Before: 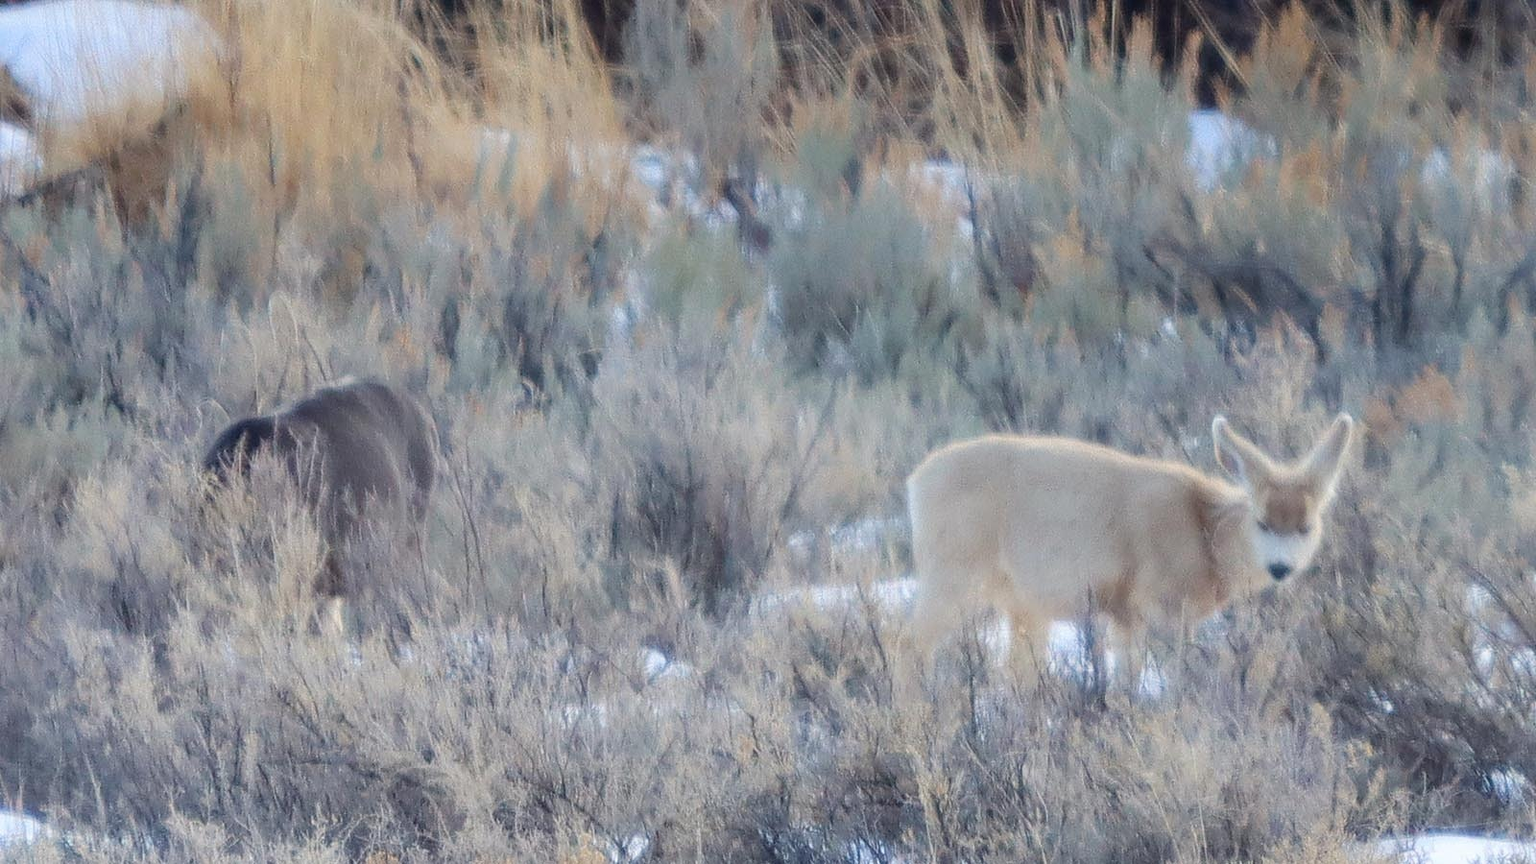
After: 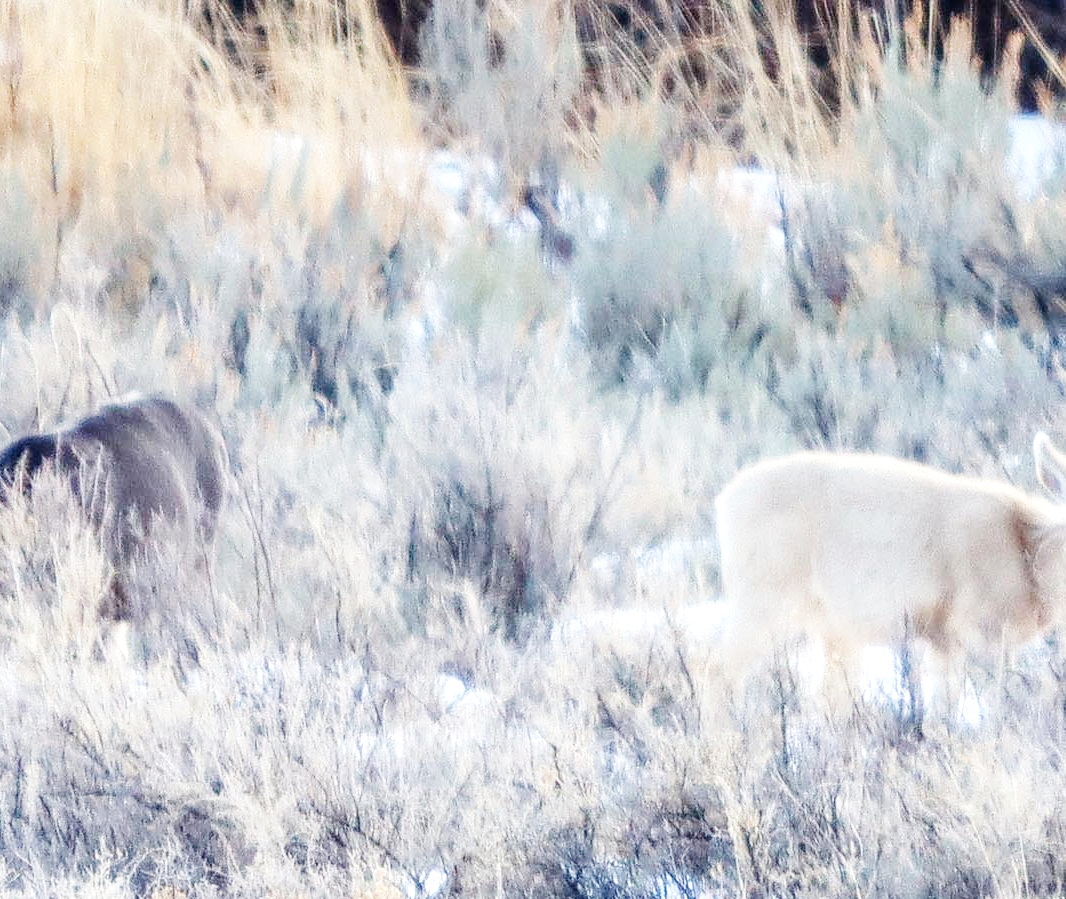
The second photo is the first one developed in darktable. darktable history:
base curve: curves: ch0 [(0, 0.003) (0.001, 0.002) (0.006, 0.004) (0.02, 0.022) (0.048, 0.086) (0.094, 0.234) (0.162, 0.431) (0.258, 0.629) (0.385, 0.8) (0.548, 0.918) (0.751, 0.988) (1, 1)], preserve colors none
crop and rotate: left 14.357%, right 18.984%
local contrast: detail 130%
